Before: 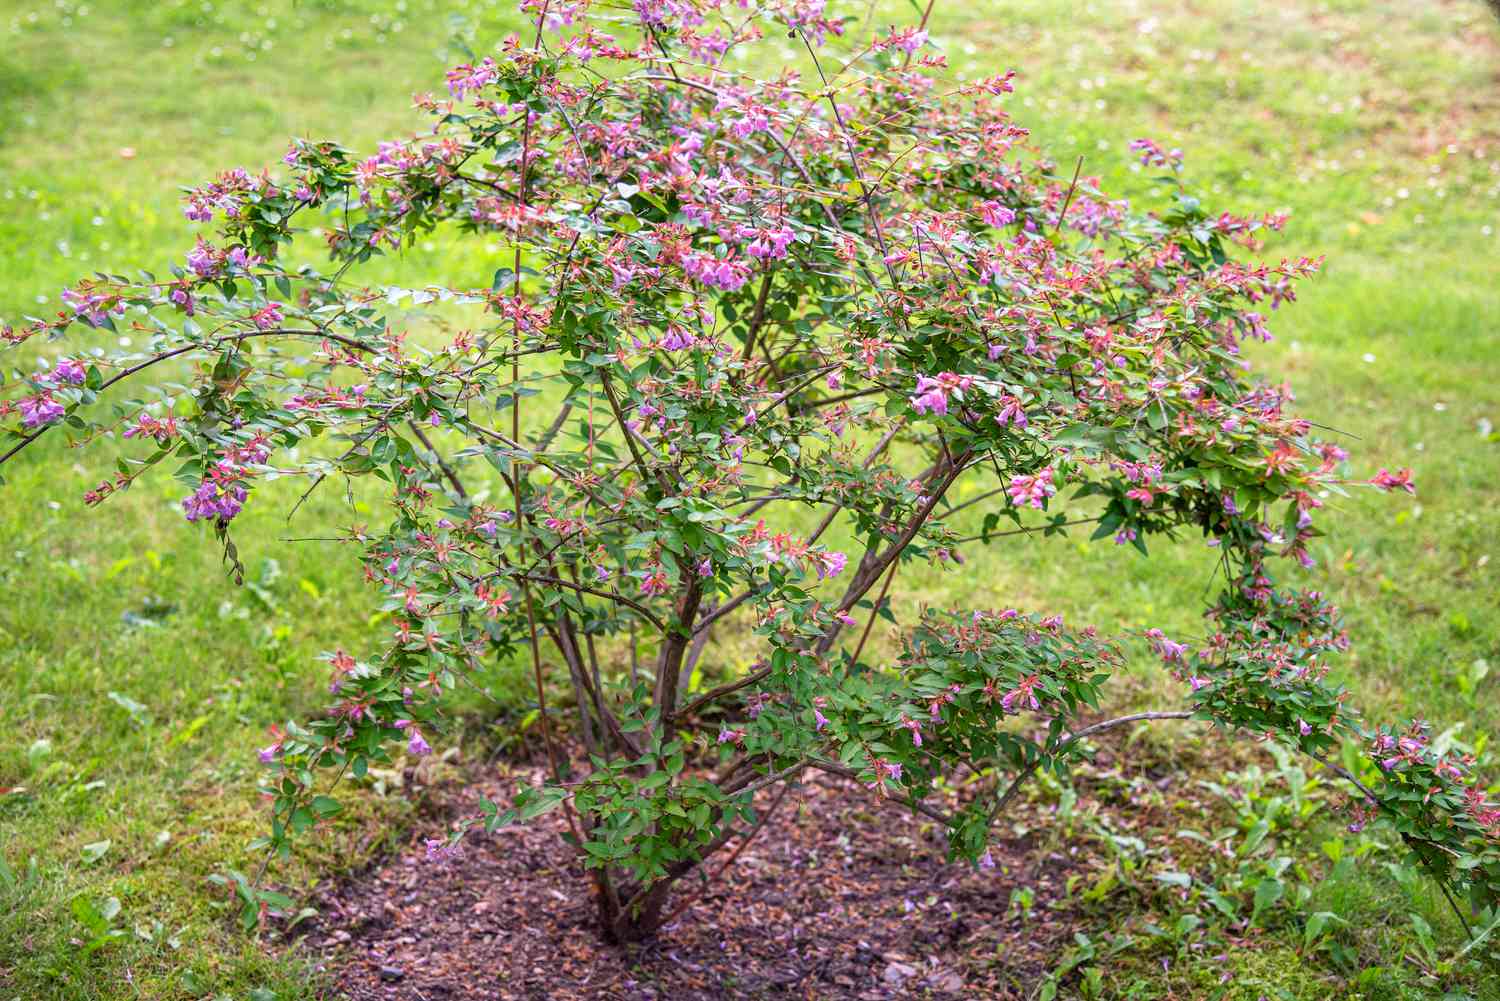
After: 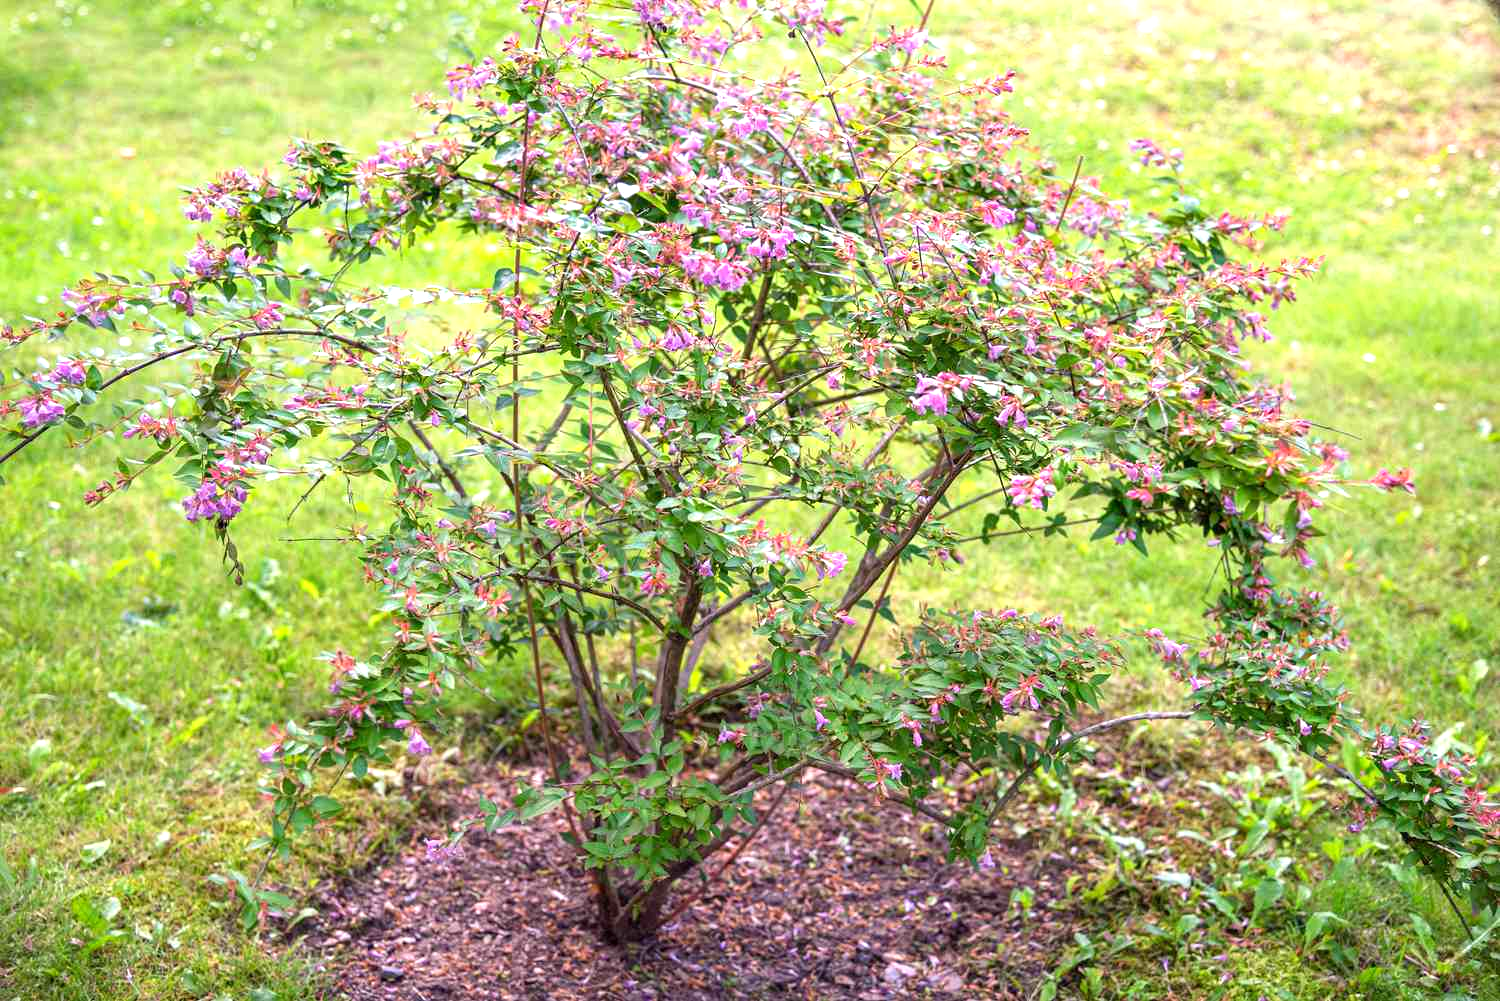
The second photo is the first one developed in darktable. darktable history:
exposure: exposure 0.548 EV, compensate exposure bias true, compensate highlight preservation false
